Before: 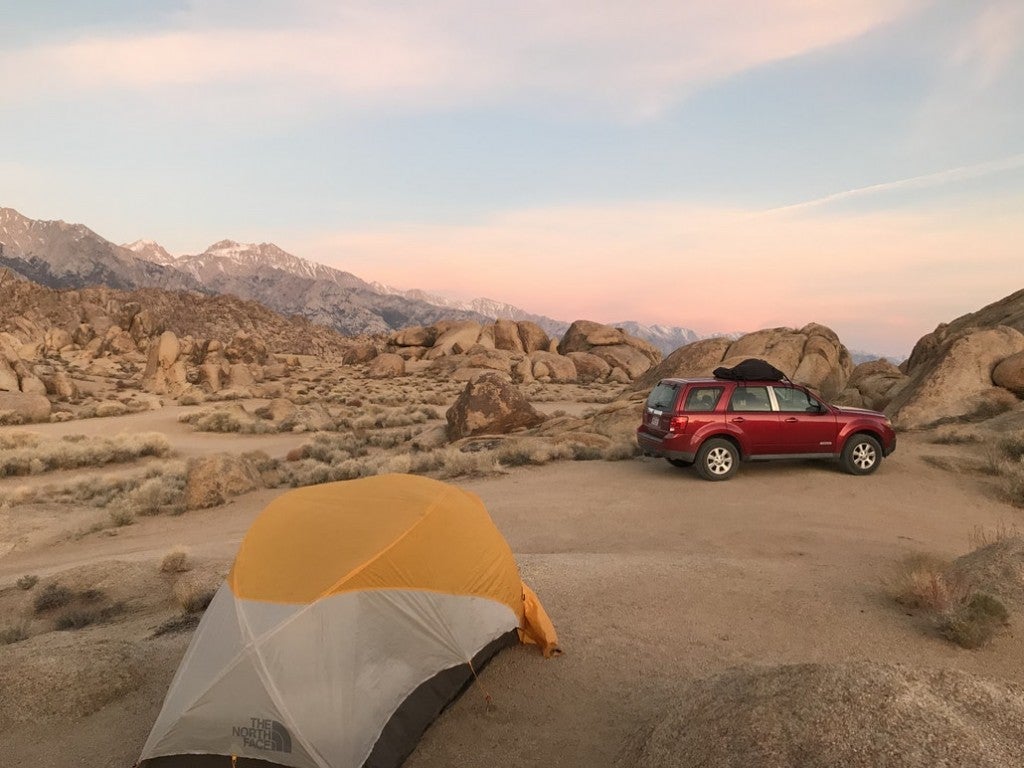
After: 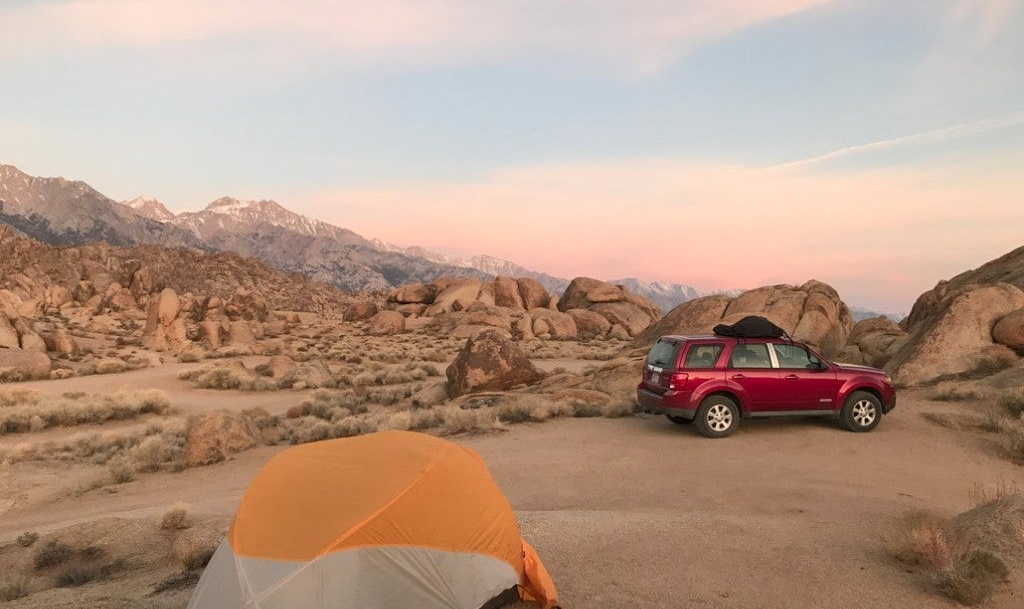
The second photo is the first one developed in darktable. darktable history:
color zones: curves: ch1 [(0.309, 0.524) (0.41, 0.329) (0.508, 0.509)]; ch2 [(0.25, 0.457) (0.75, 0.5)]
crop and rotate: top 5.667%, bottom 14.937%
